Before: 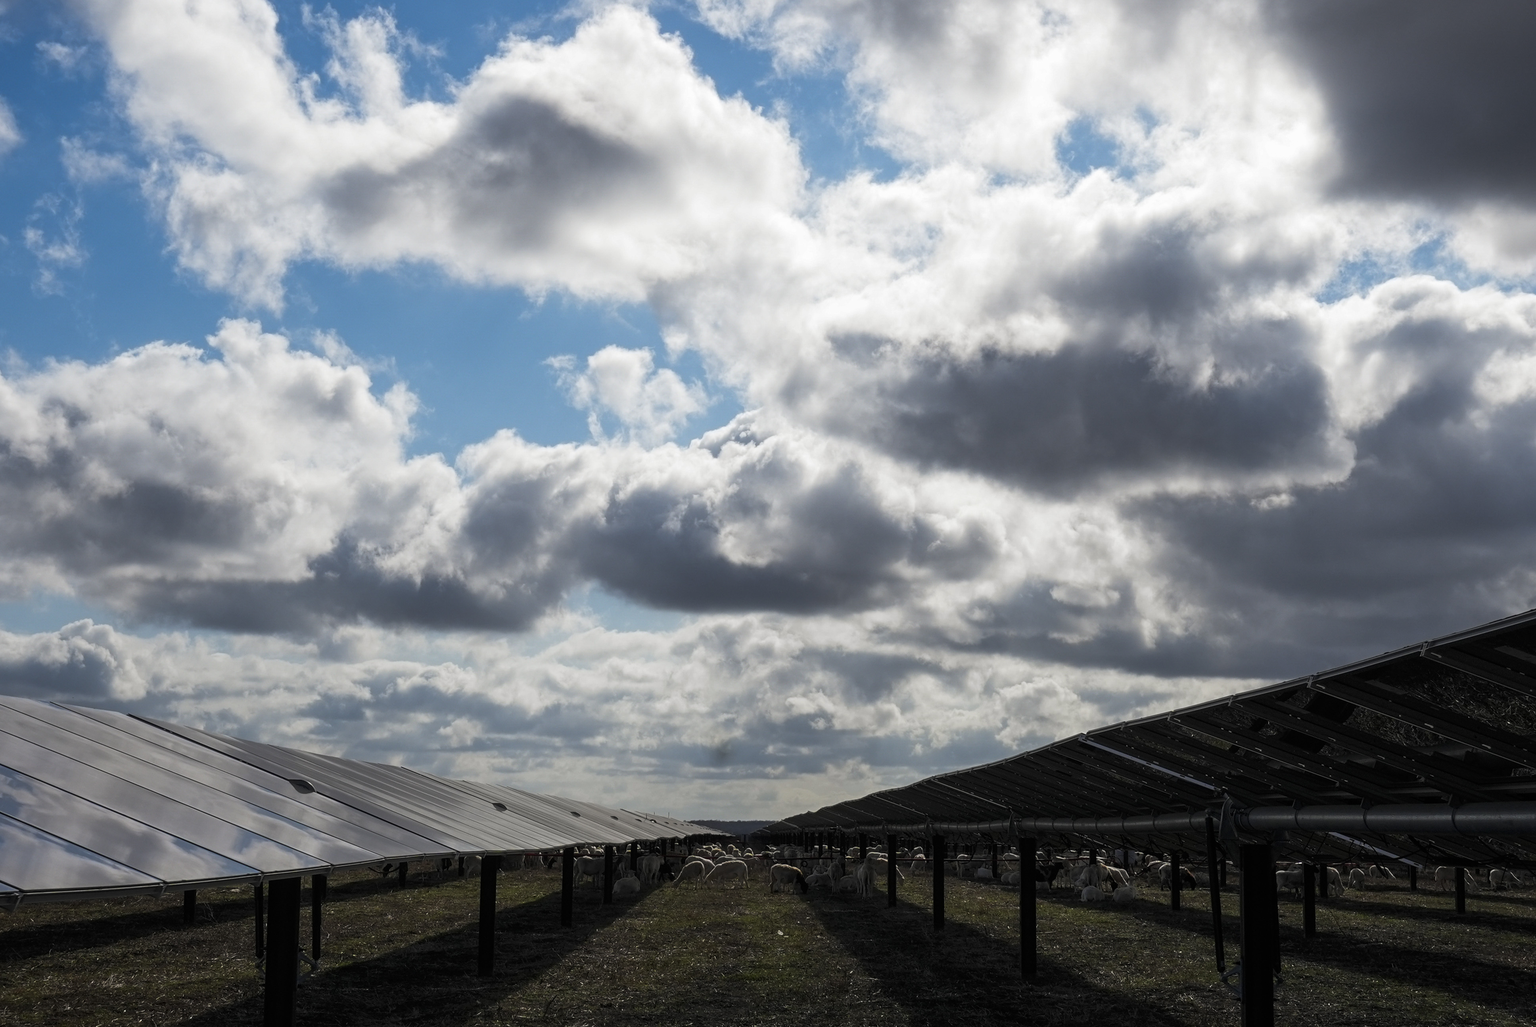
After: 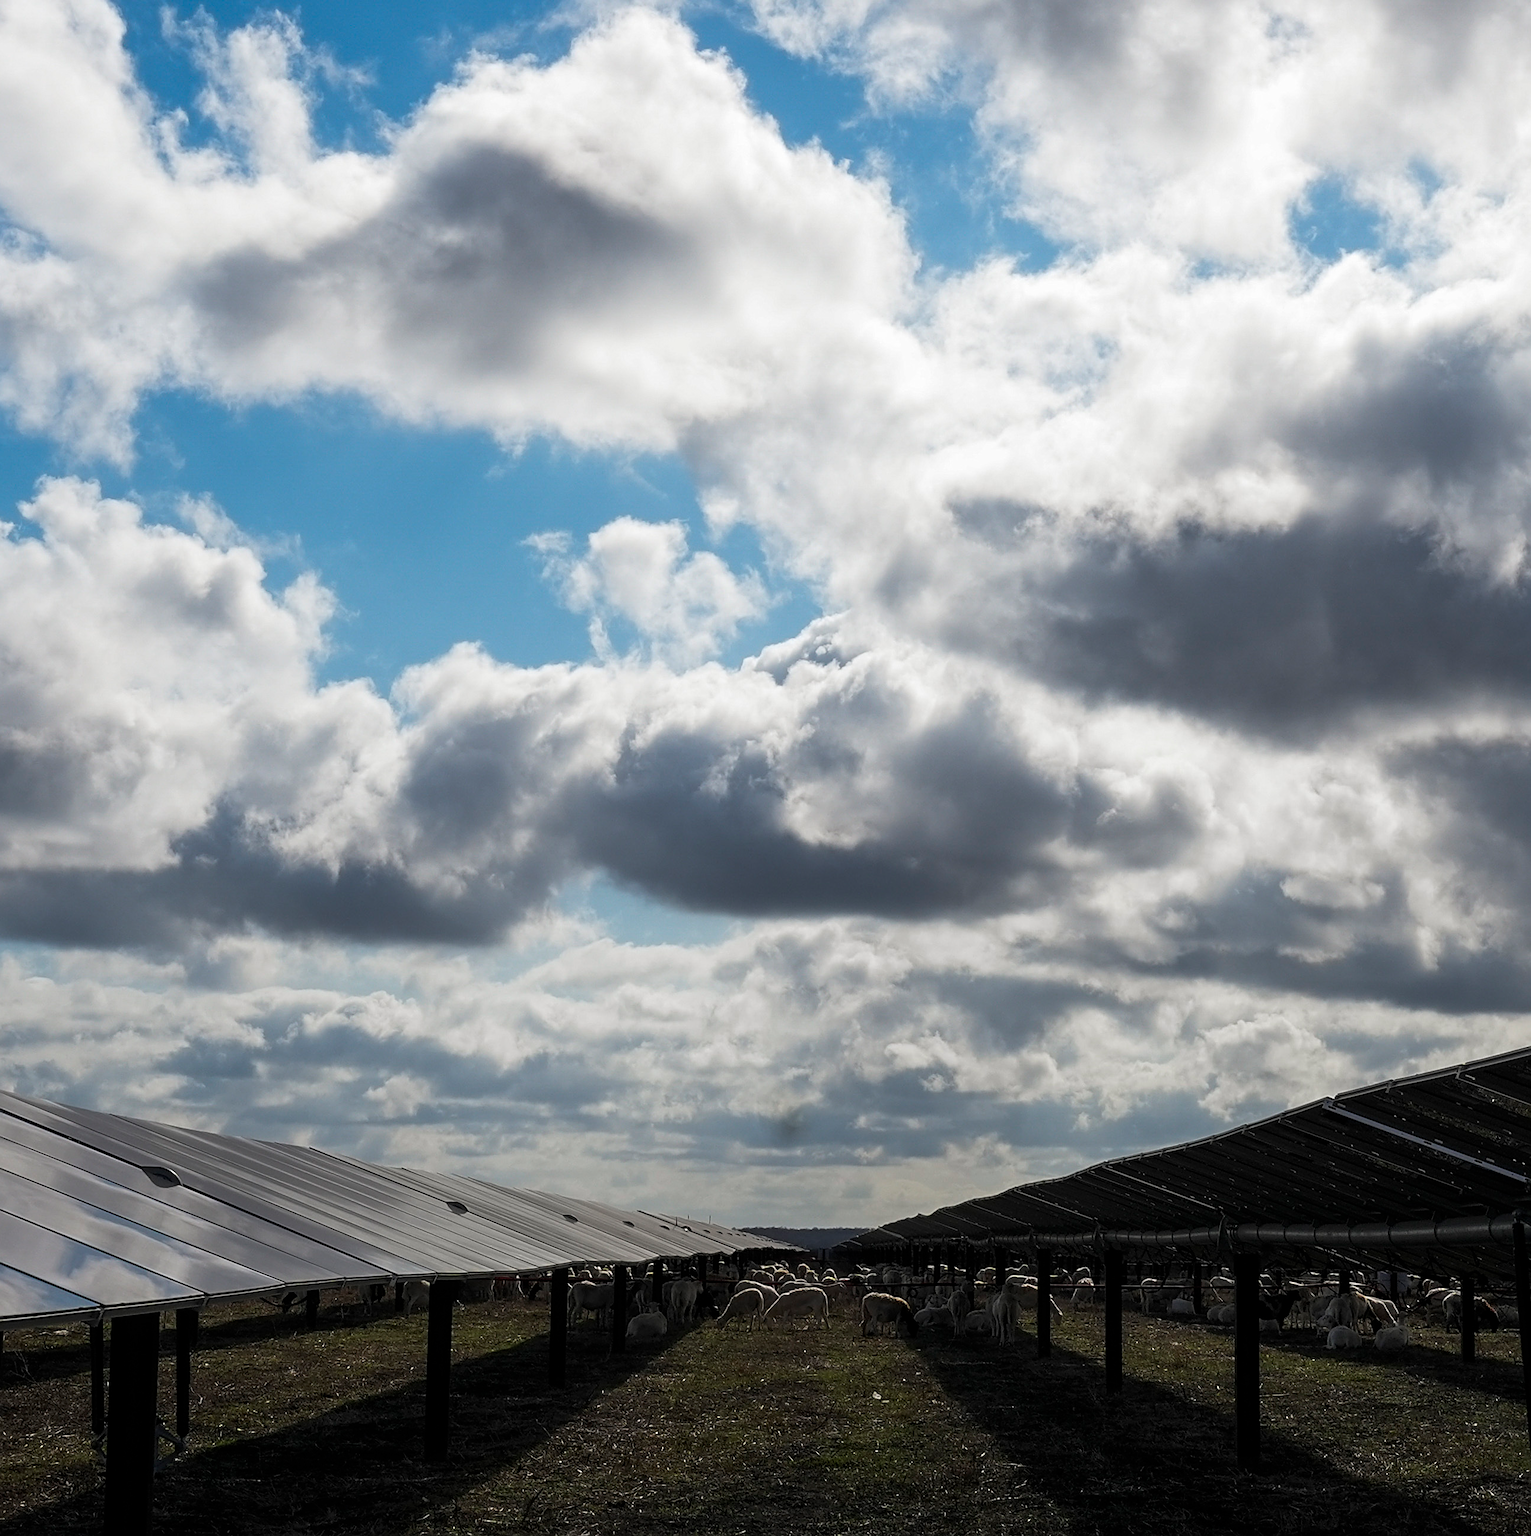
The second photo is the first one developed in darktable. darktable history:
crop and rotate: left 12.685%, right 20.637%
sharpen: on, module defaults
